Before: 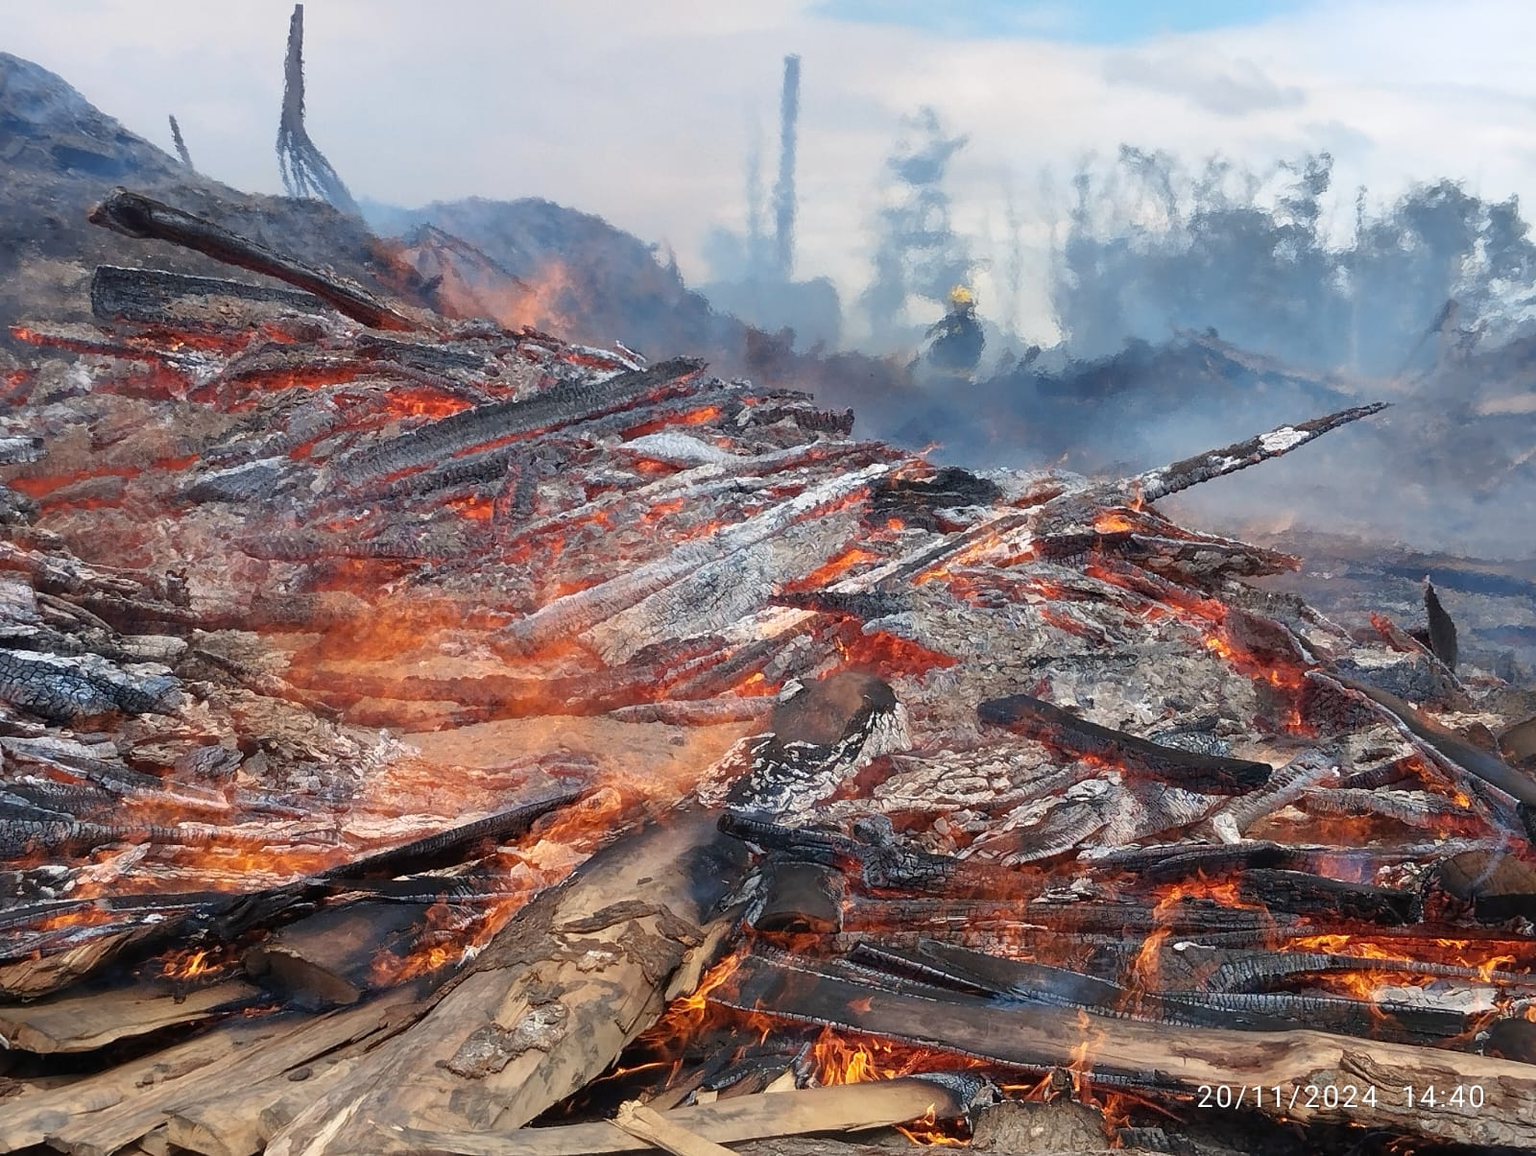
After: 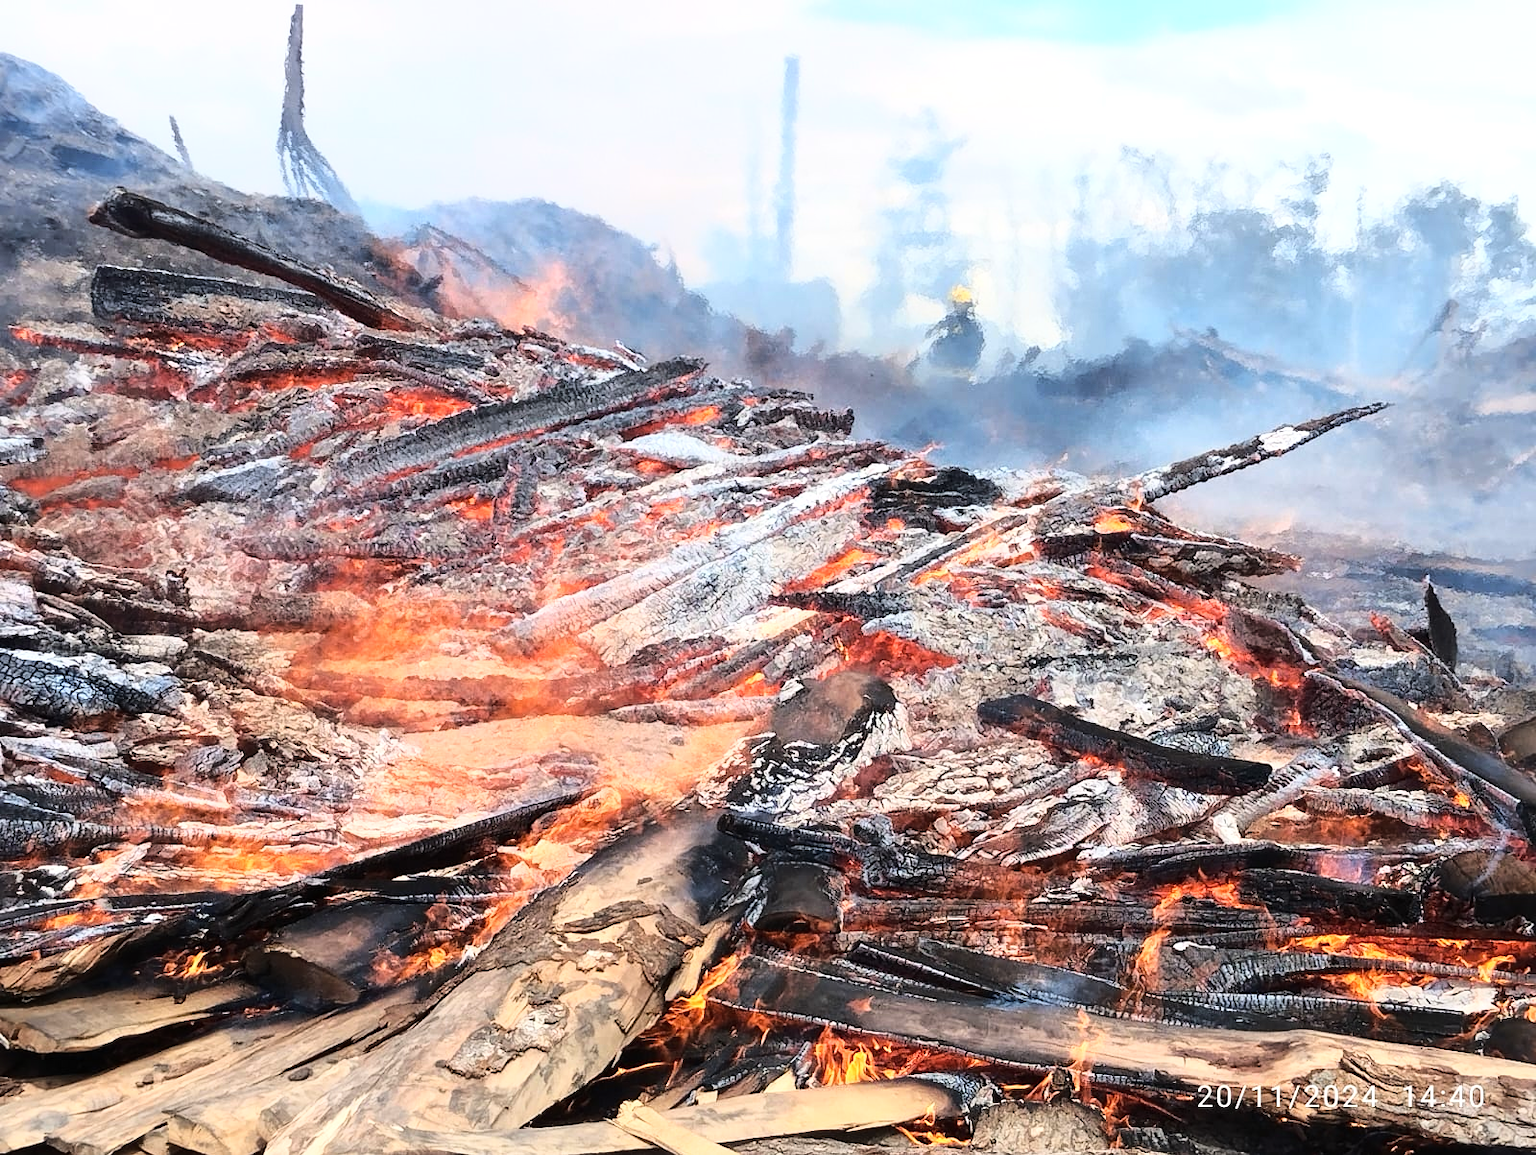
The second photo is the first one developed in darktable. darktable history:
base curve: curves: ch0 [(0, 0) (0.028, 0.03) (0.121, 0.232) (0.46, 0.748) (0.859, 0.968) (1, 1)]
contrast brightness saturation: saturation -0.05
tone equalizer: -8 EV -0.417 EV, -7 EV -0.389 EV, -6 EV -0.333 EV, -5 EV -0.222 EV, -3 EV 0.222 EV, -2 EV 0.333 EV, -1 EV 0.389 EV, +0 EV 0.417 EV, edges refinement/feathering 500, mask exposure compensation -1.57 EV, preserve details no
